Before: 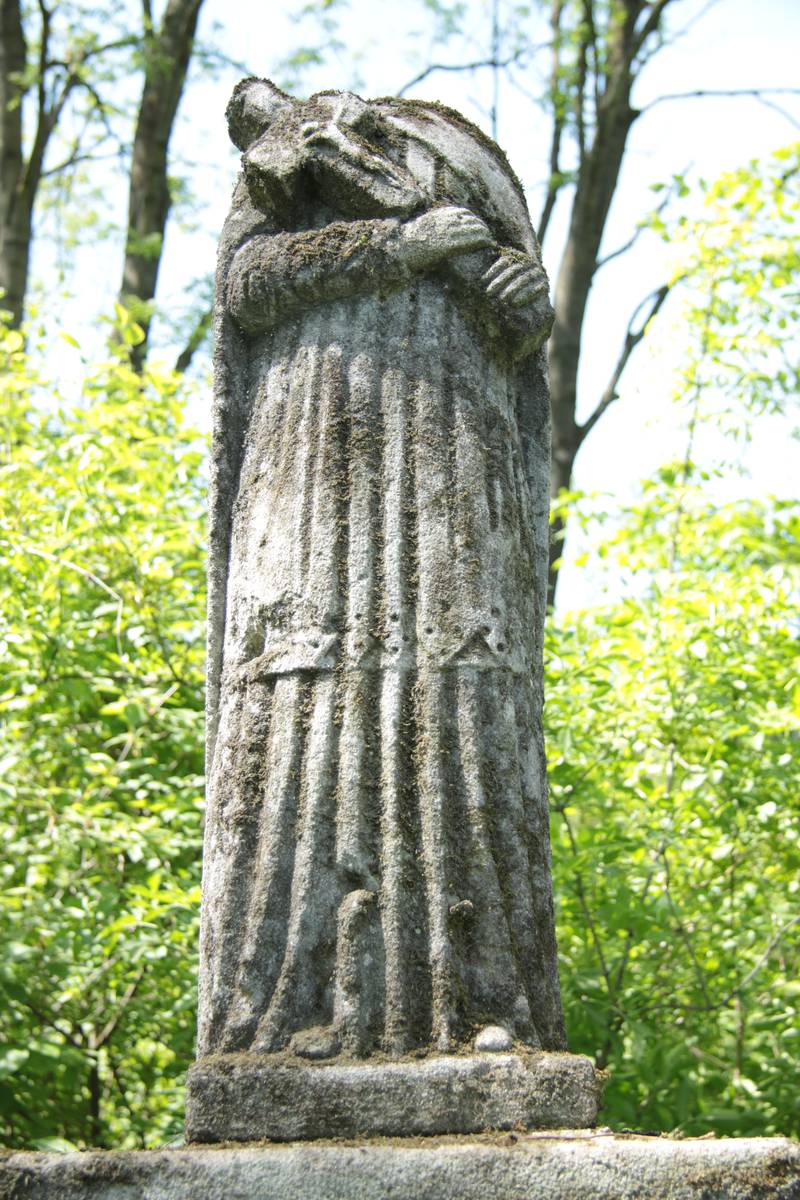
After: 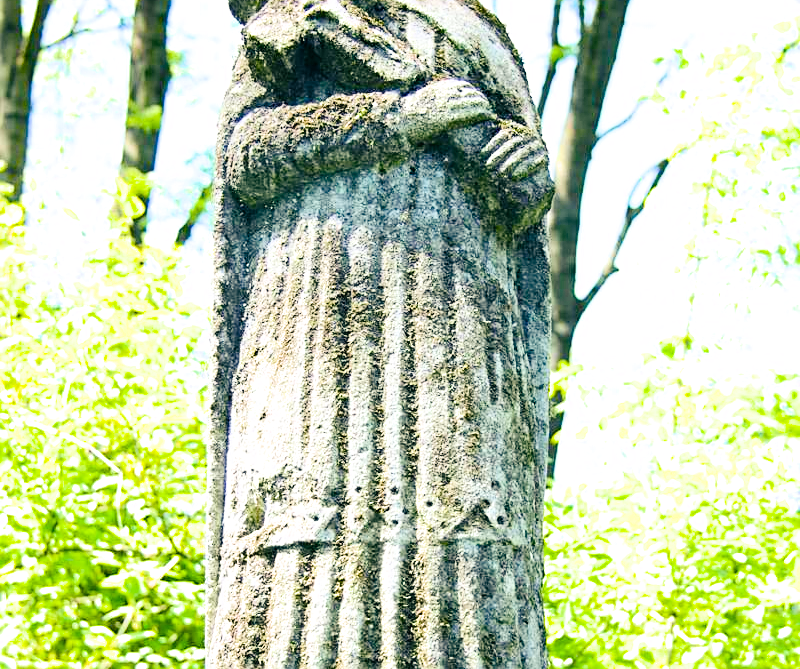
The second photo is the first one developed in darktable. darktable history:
crop and rotate: top 10.616%, bottom 33.614%
exposure: black level correction 0, exposure 1.199 EV, compensate highlight preservation false
haze removal: adaptive false
filmic rgb: black relative exposure -7.65 EV, white relative exposure 4.56 EV, hardness 3.61, color science v6 (2022)
sharpen: on, module defaults
color balance rgb: shadows lift › luminance -41.074%, shadows lift › chroma 13.85%, shadows lift › hue 258.37°, global offset › luminance 0.67%, linear chroma grading › global chroma 14.629%, perceptual saturation grading › global saturation 14.138%, perceptual saturation grading › highlights -30.302%, perceptual saturation grading › shadows 50.897%, perceptual brilliance grading › global brilliance 14.65%, perceptual brilliance grading › shadows -35.565%, global vibrance 40.073%
